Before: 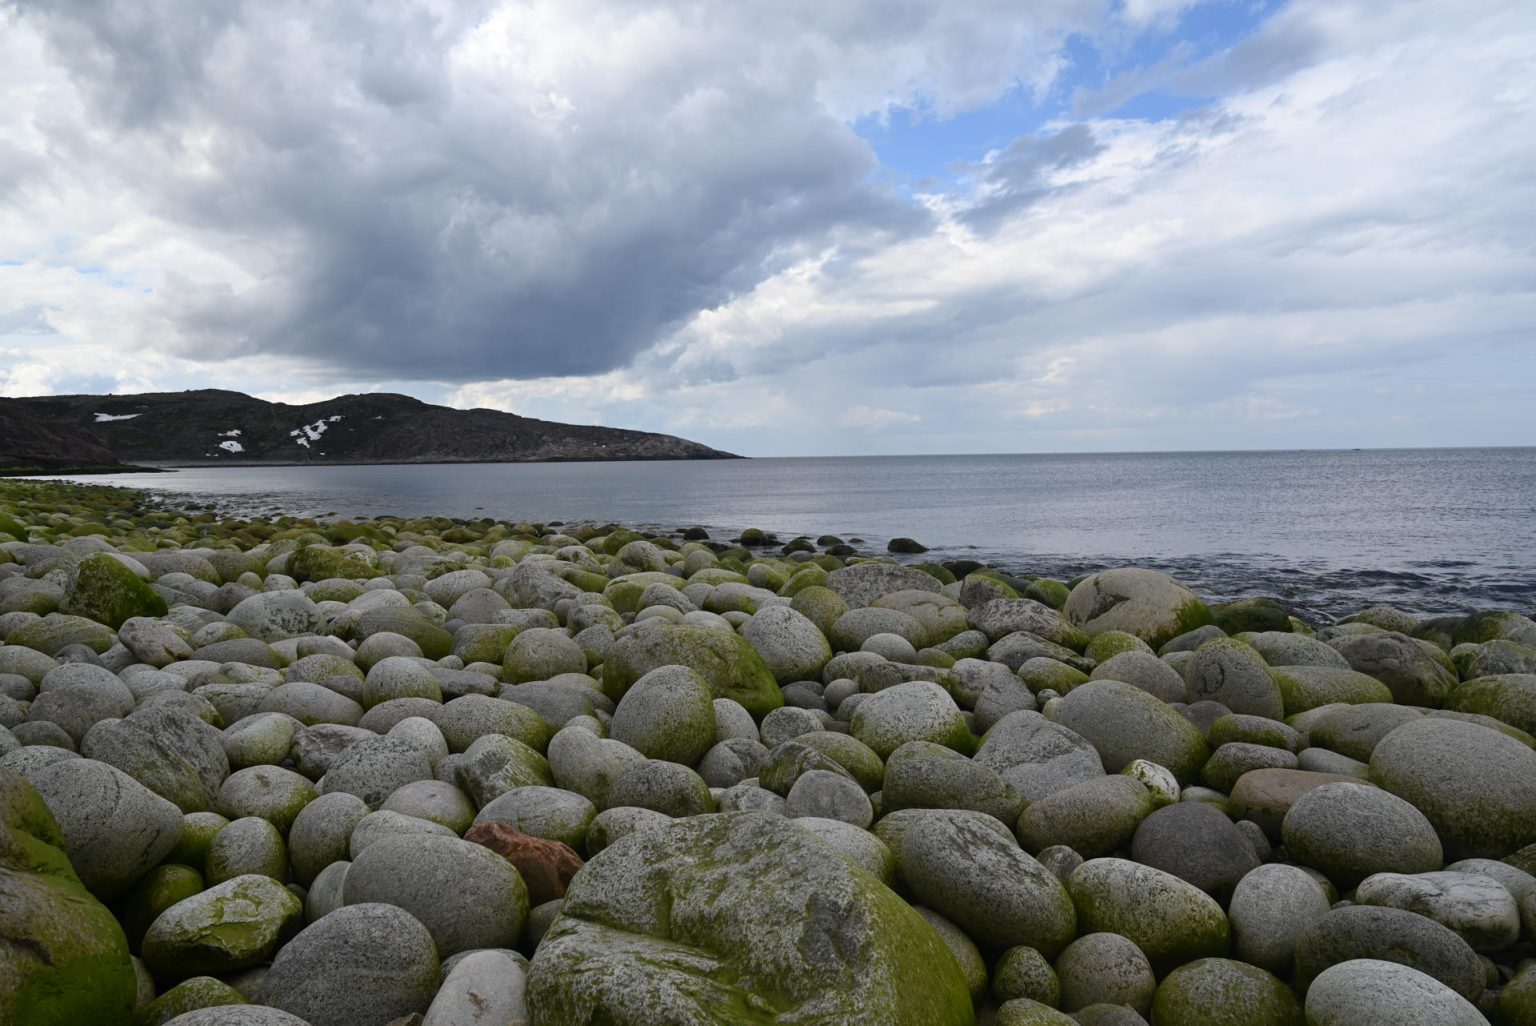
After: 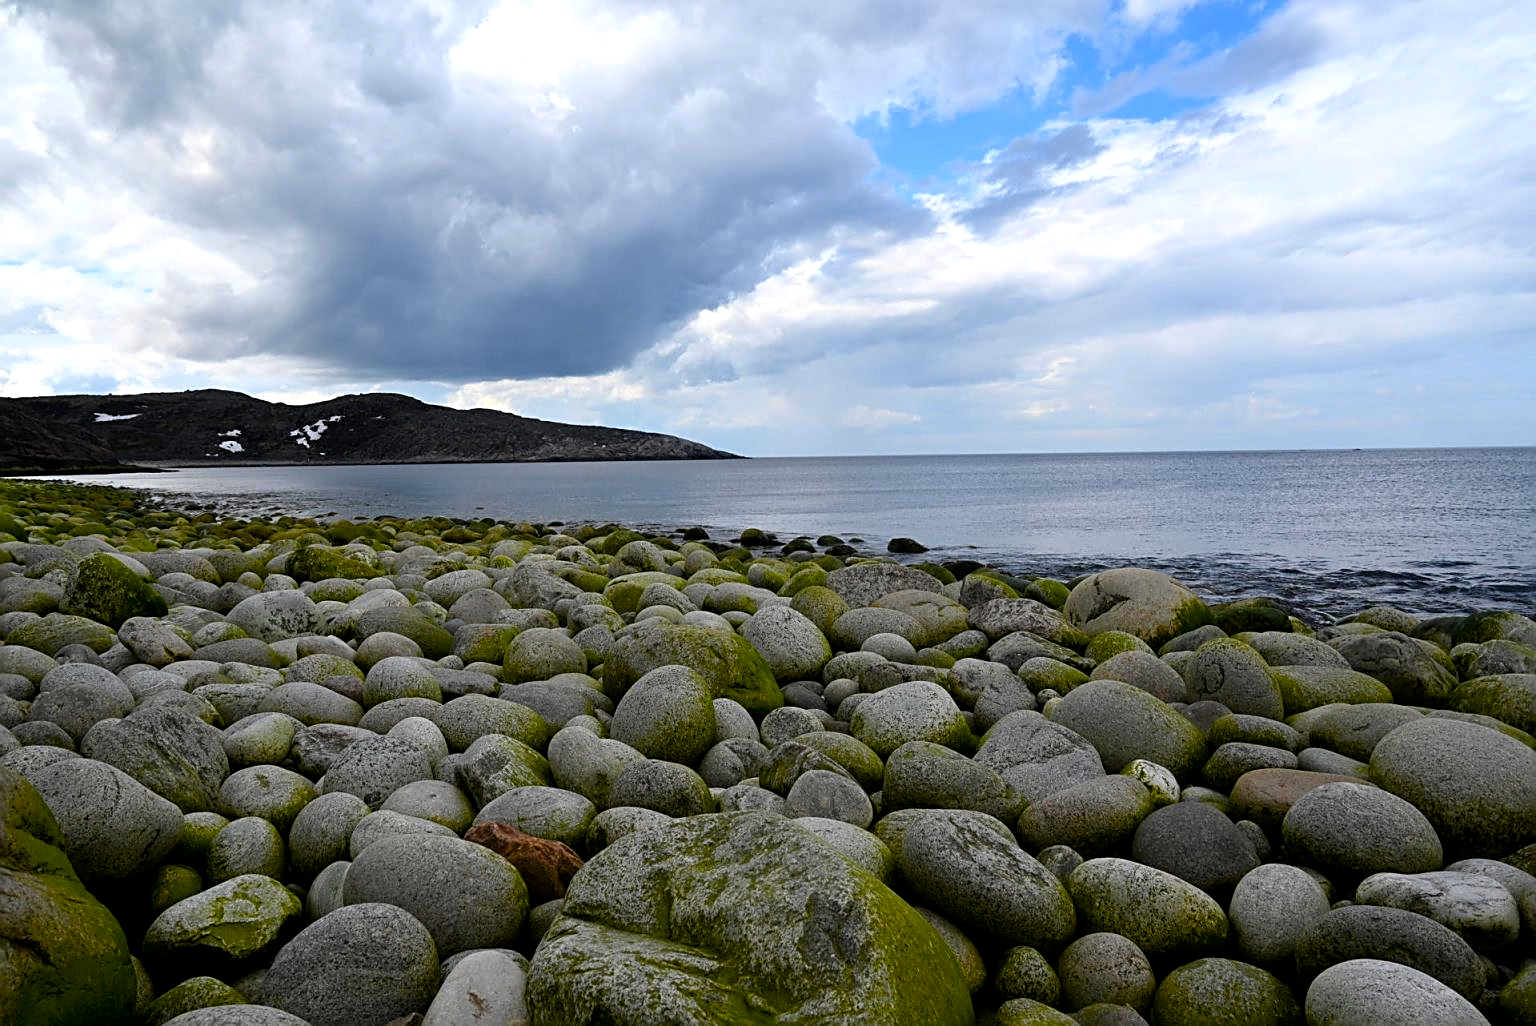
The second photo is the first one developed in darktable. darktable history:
sharpen: on, module defaults
tone curve: curves: ch0 [(0, 0) (0.059, 0.027) (0.162, 0.125) (0.304, 0.279) (0.547, 0.532) (0.828, 0.815) (1, 0.983)]; ch1 [(0, 0) (0.23, 0.166) (0.34, 0.298) (0.371, 0.334) (0.435, 0.413) (0.477, 0.469) (0.499, 0.498) (0.529, 0.544) (0.559, 0.587) (0.743, 0.798) (1, 1)]; ch2 [(0, 0) (0.431, 0.414) (0.498, 0.503) (0.524, 0.531) (0.568, 0.567) (0.6, 0.597) (0.643, 0.631) (0.74, 0.721) (1, 1)], color space Lab, linked channels, preserve colors none
color balance rgb: global offset › luminance -0.509%, linear chroma grading › global chroma 14.876%, perceptual saturation grading › global saturation 30.634%, perceptual brilliance grading › highlights 8.73%, perceptual brilliance grading › mid-tones 4.41%, perceptual brilliance grading › shadows 1.438%
